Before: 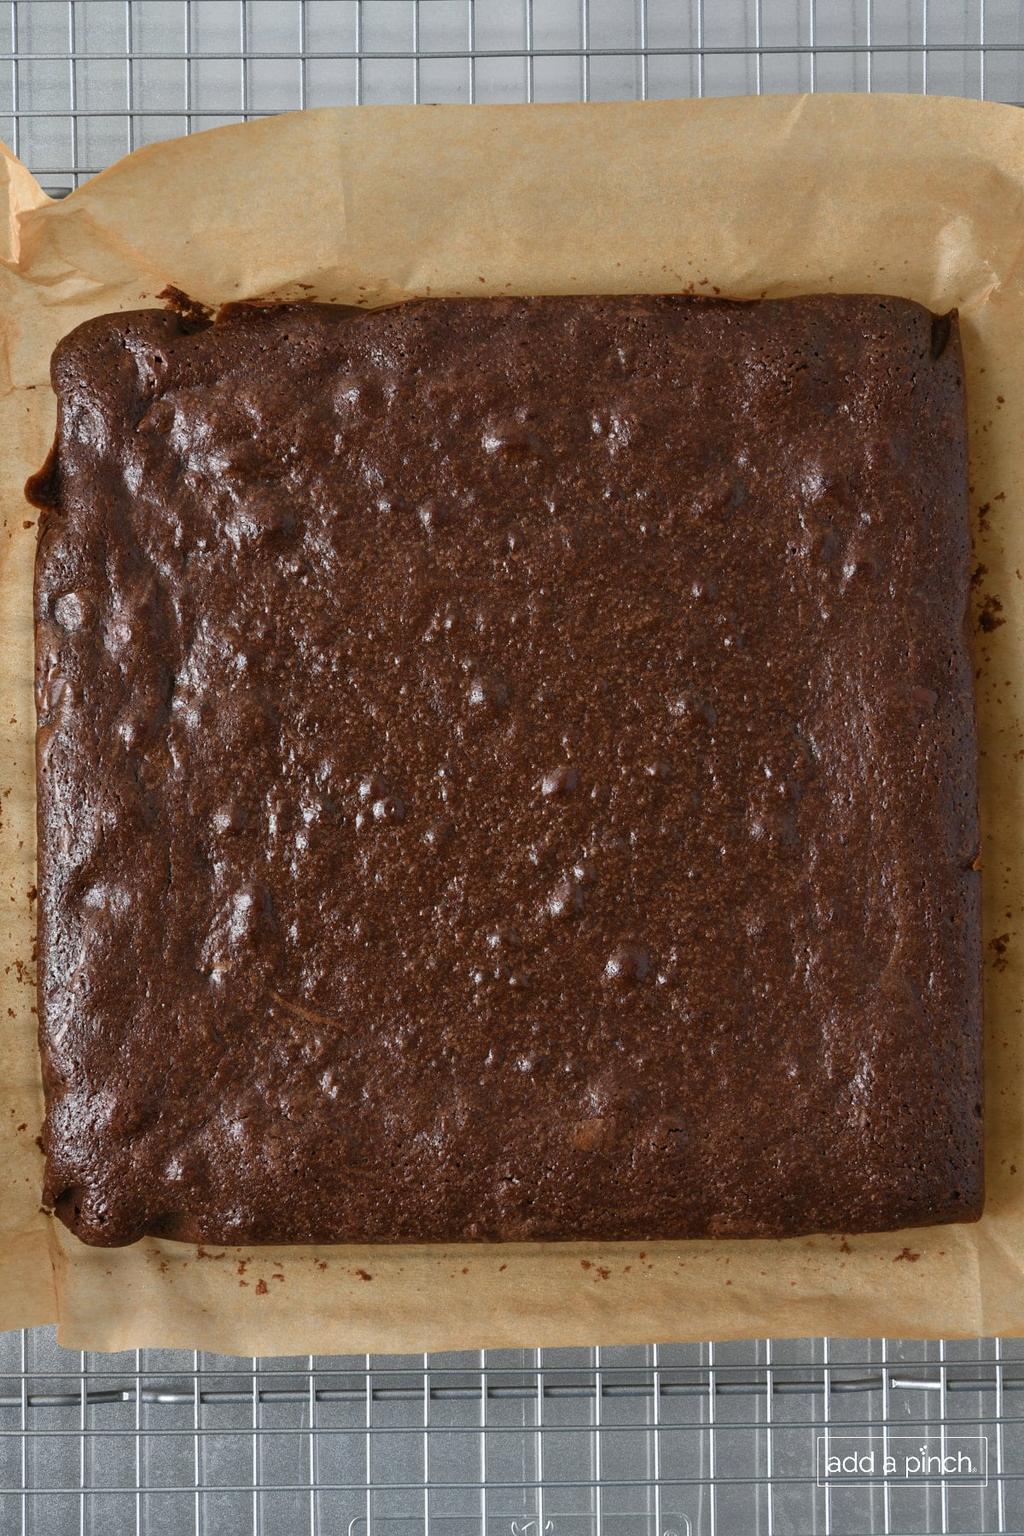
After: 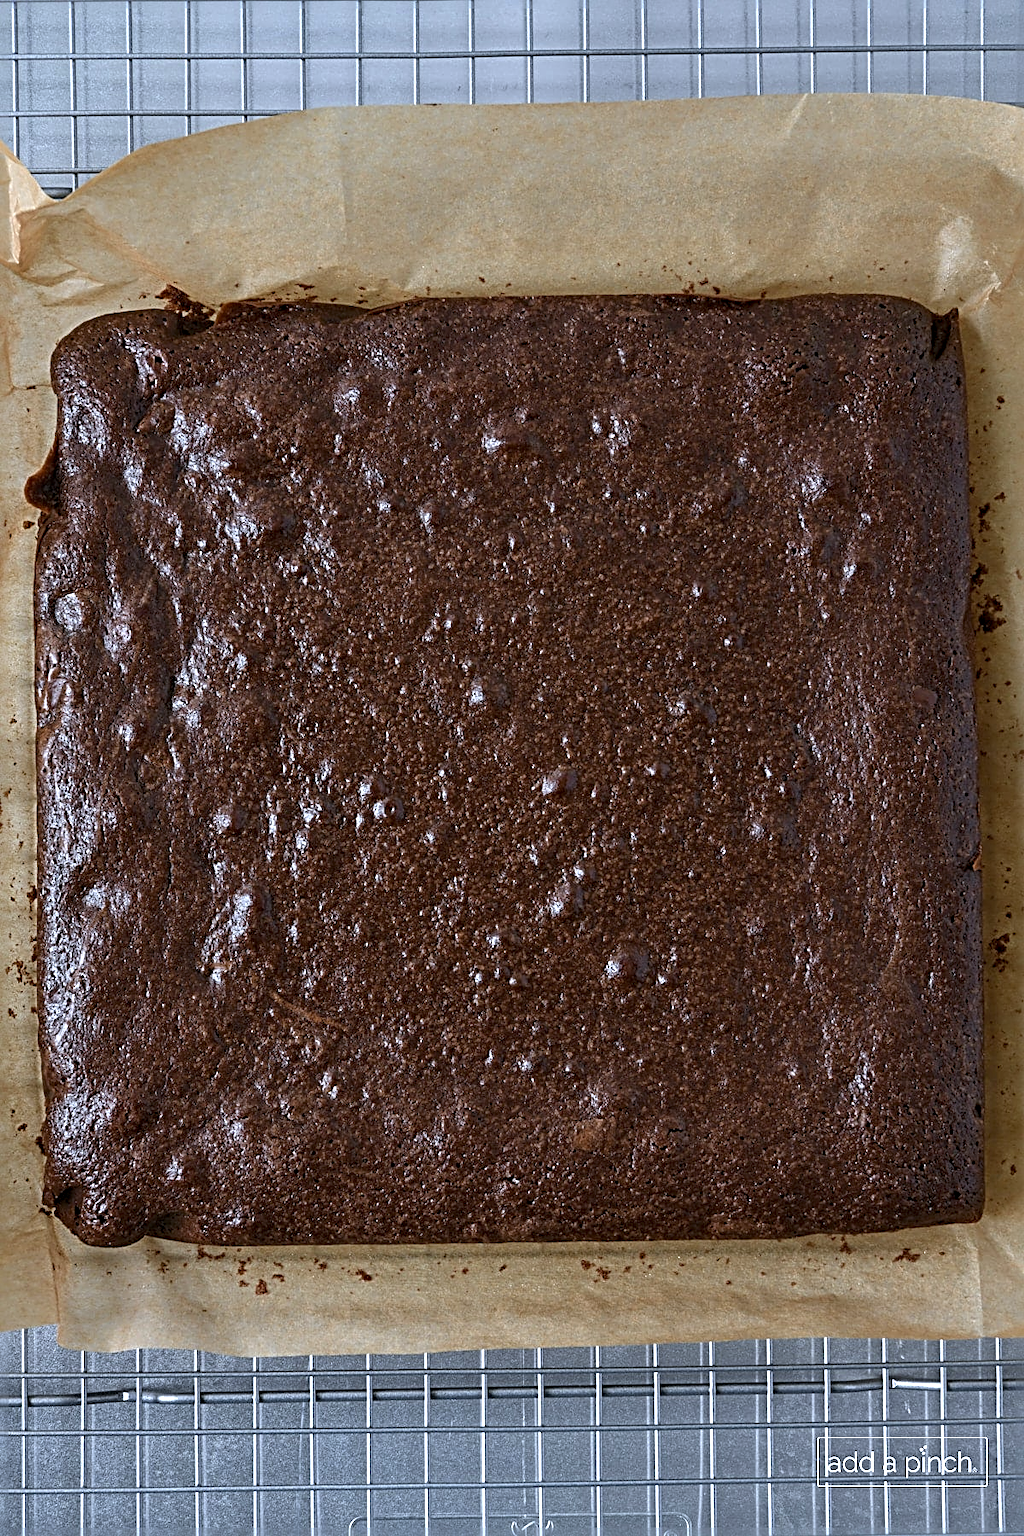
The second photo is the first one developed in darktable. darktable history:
local contrast: on, module defaults
white balance: red 0.926, green 1.003, blue 1.133
sharpen: radius 3.69, amount 0.928
